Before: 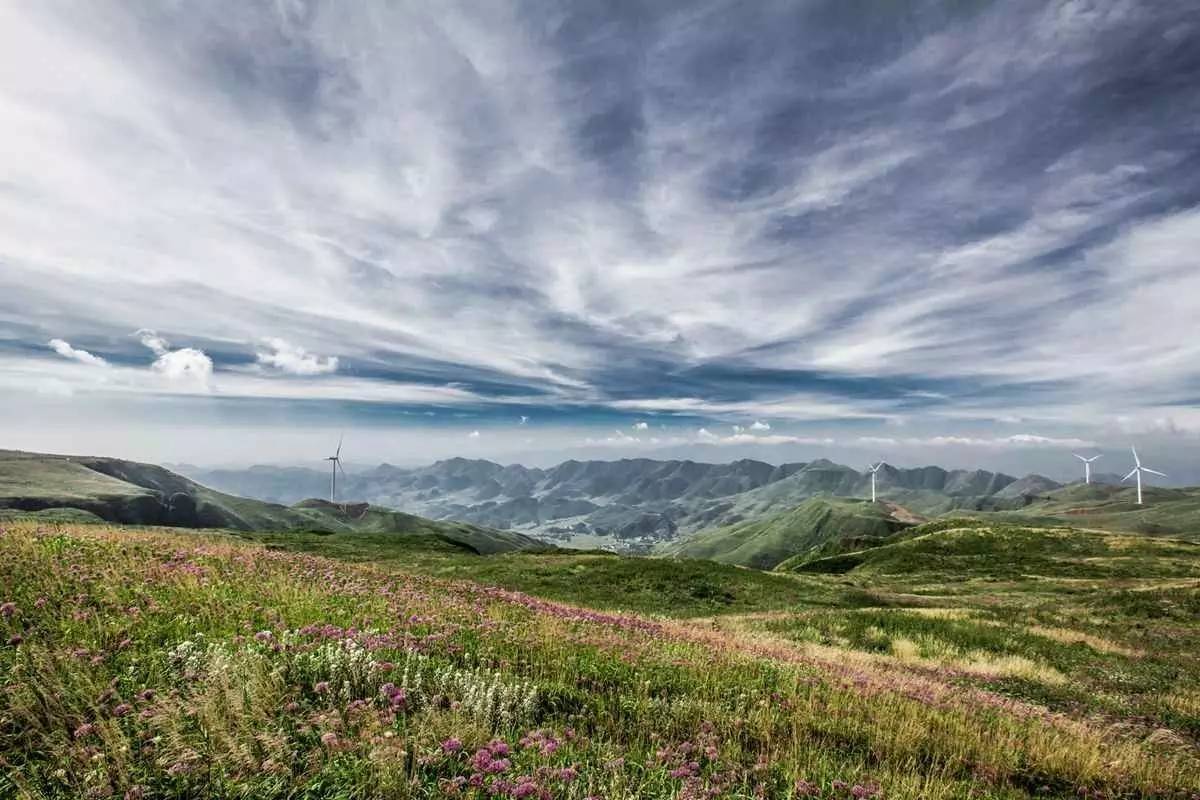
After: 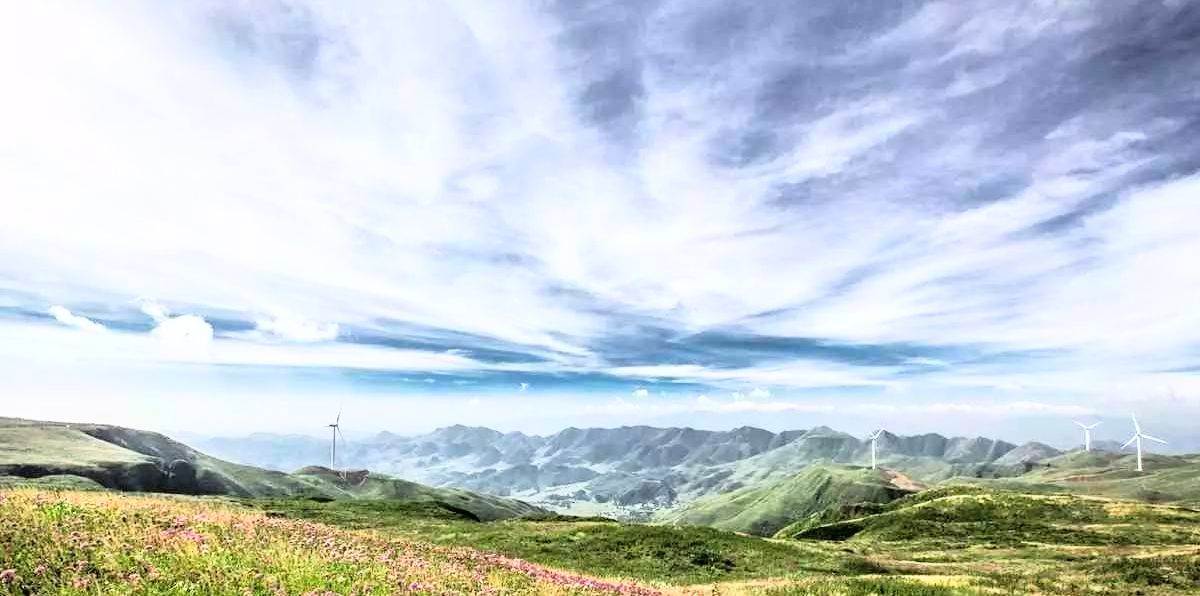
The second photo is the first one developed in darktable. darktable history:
base curve: curves: ch0 [(0, 0) (0.012, 0.01) (0.073, 0.168) (0.31, 0.711) (0.645, 0.957) (1, 1)]
crop: top 4.18%, bottom 21.26%
